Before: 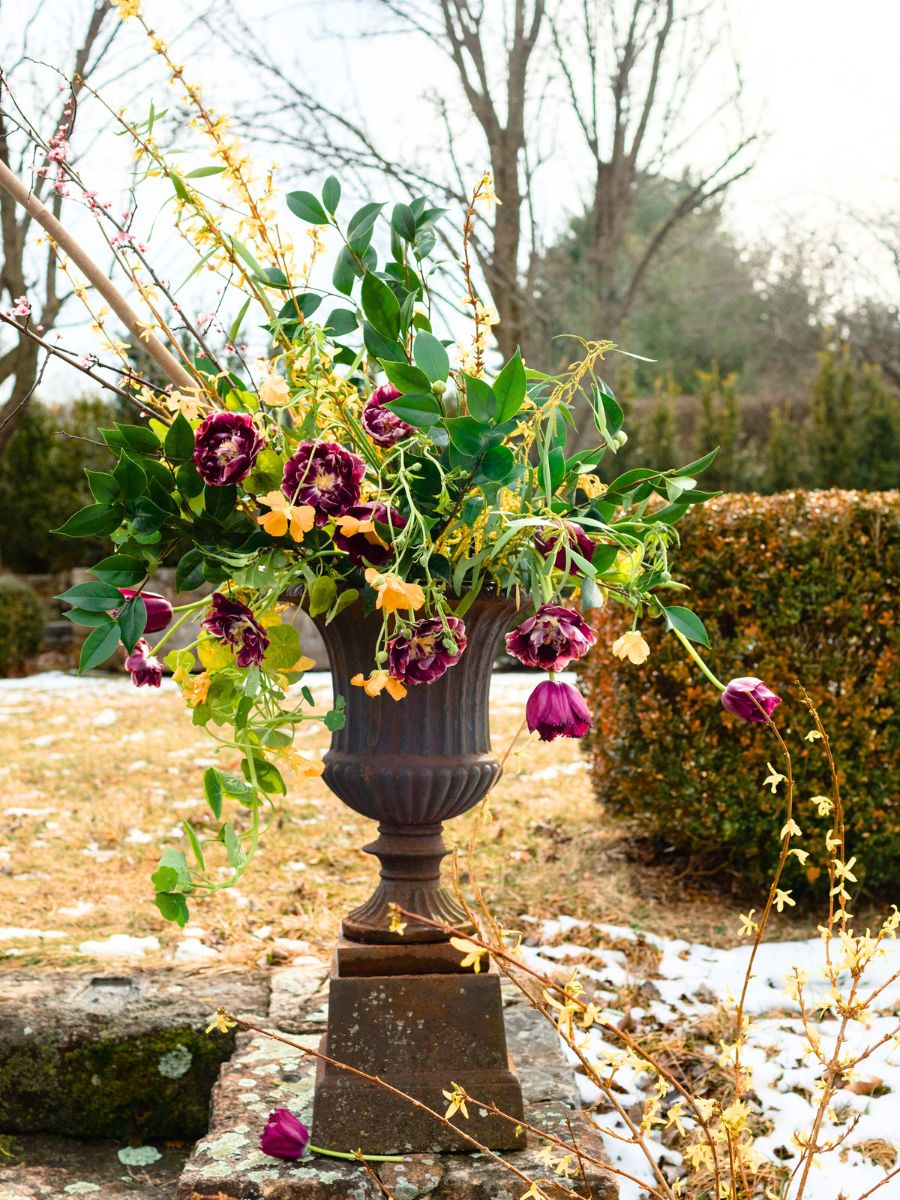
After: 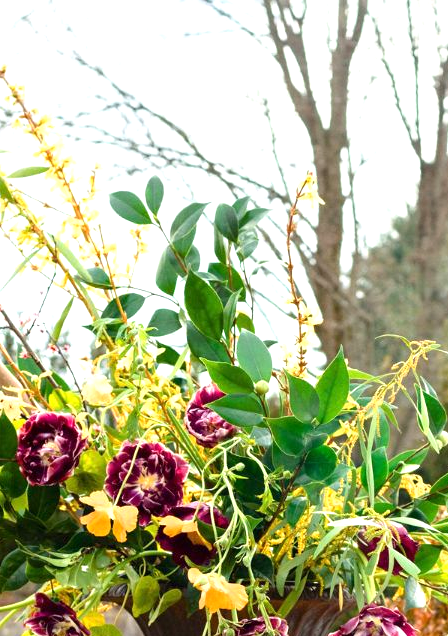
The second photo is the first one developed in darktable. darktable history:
tone equalizer: on, module defaults
exposure: black level correction 0.001, exposure 0.499 EV, compensate highlight preservation false
crop: left 19.673%, right 30.485%, bottom 46.782%
